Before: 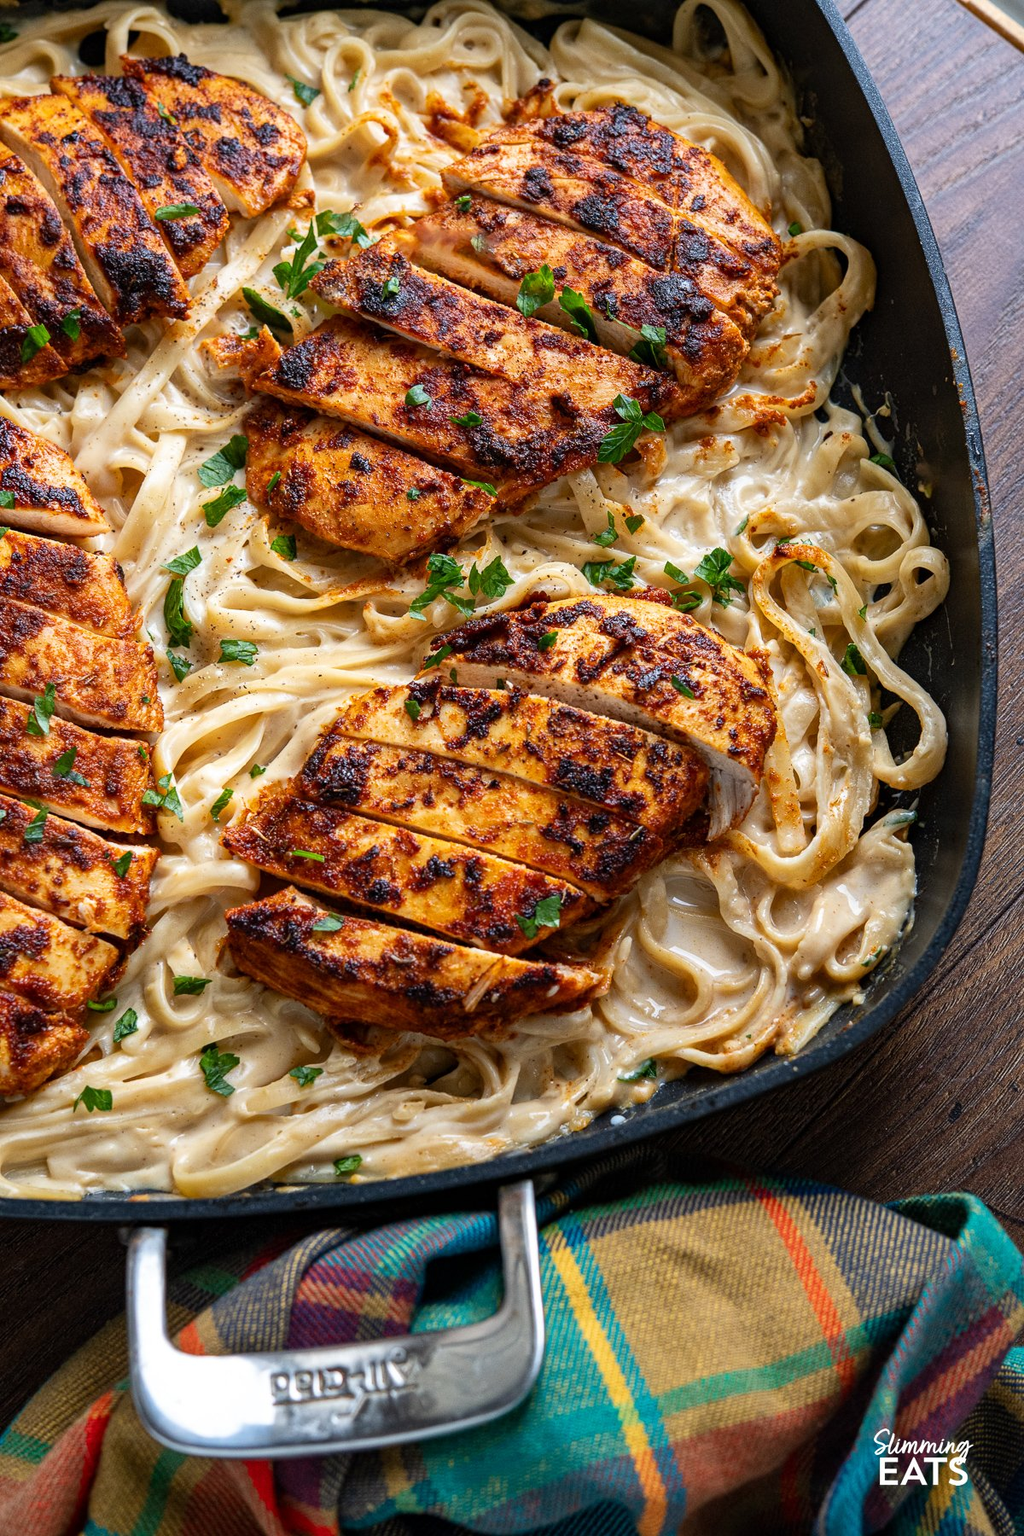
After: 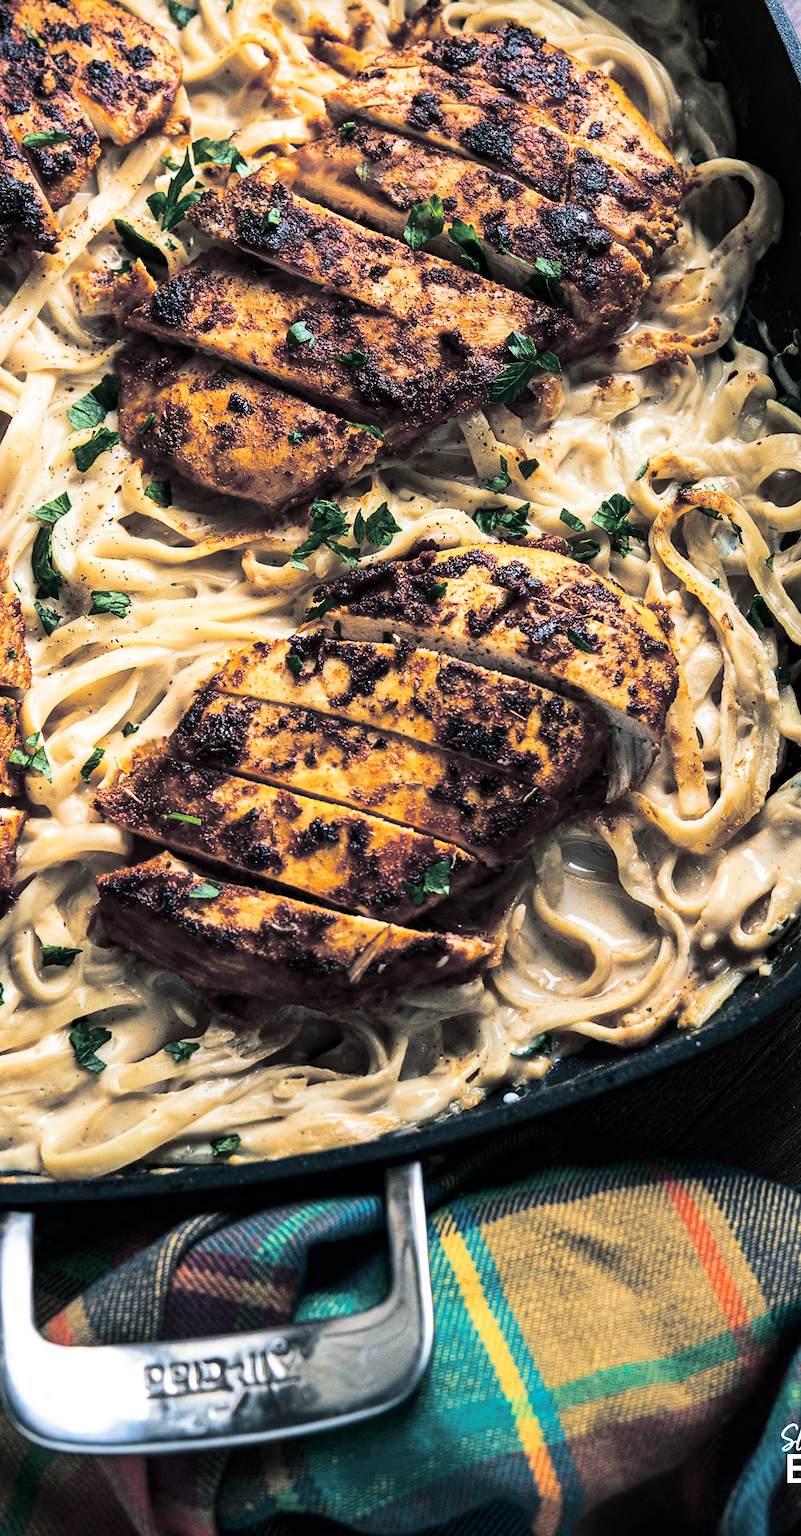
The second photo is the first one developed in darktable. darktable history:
crop and rotate: left 13.15%, top 5.251%, right 12.609%
contrast brightness saturation: contrast 0.28
velvia: on, module defaults
split-toning: shadows › hue 205.2°, shadows › saturation 0.29, highlights › hue 50.4°, highlights › saturation 0.38, balance -49.9
